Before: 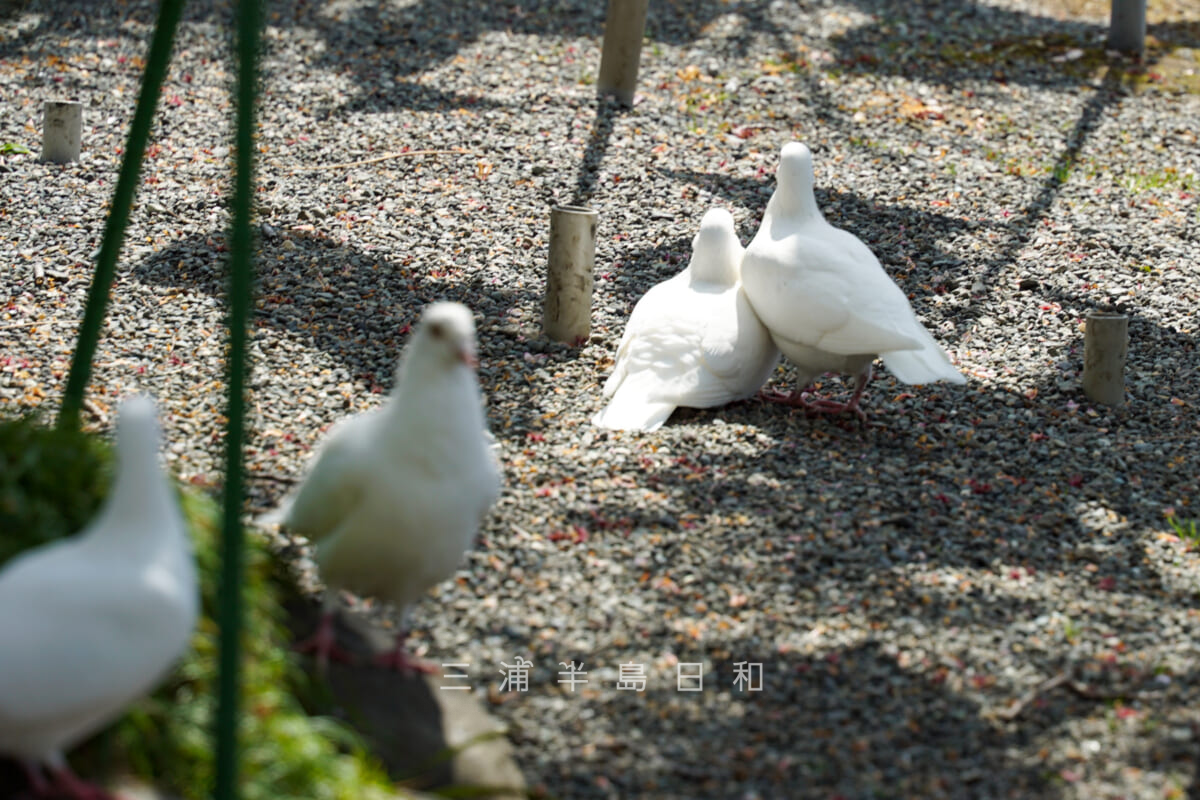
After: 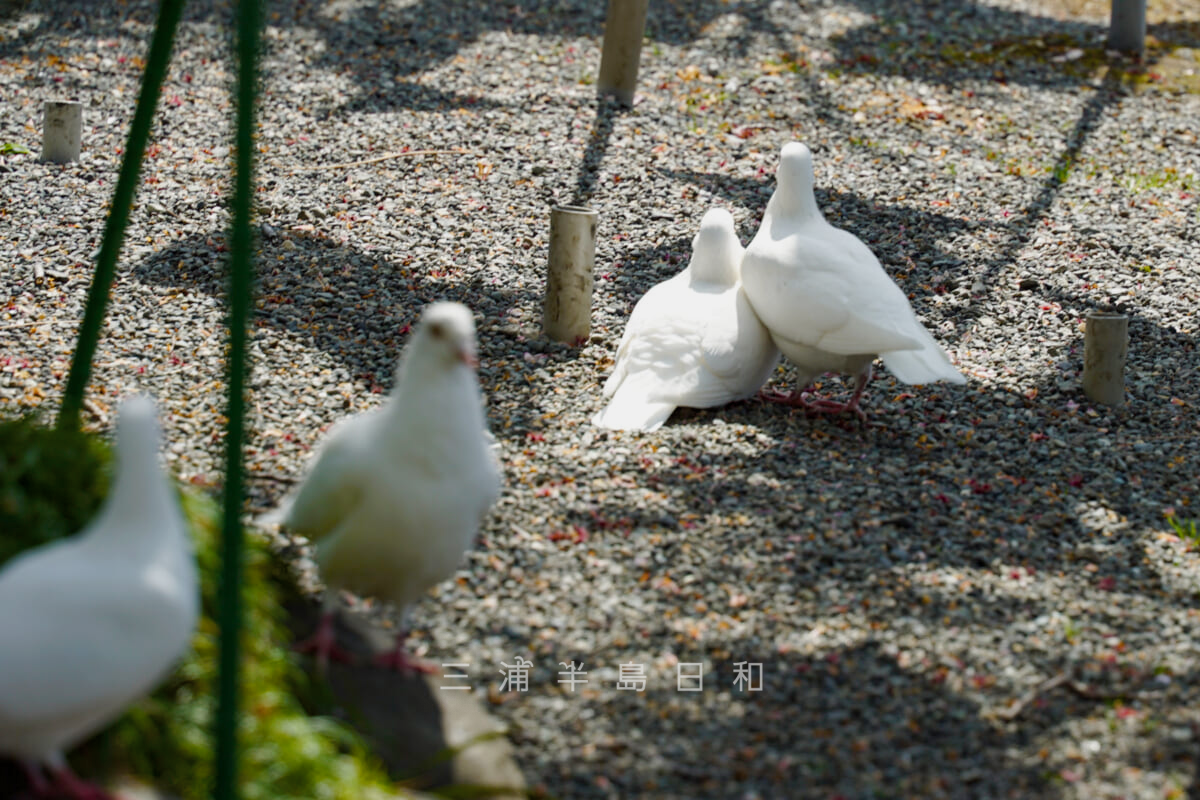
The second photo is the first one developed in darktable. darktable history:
color balance rgb: perceptual saturation grading › global saturation 35%, perceptual saturation grading › highlights -30%, perceptual saturation grading › shadows 35%, perceptual brilliance grading › global brilliance 3%, perceptual brilliance grading › highlights -3%, perceptual brilliance grading › shadows 3%
color correction: saturation 0.8
exposure: exposure -0.21 EV, compensate highlight preservation false
